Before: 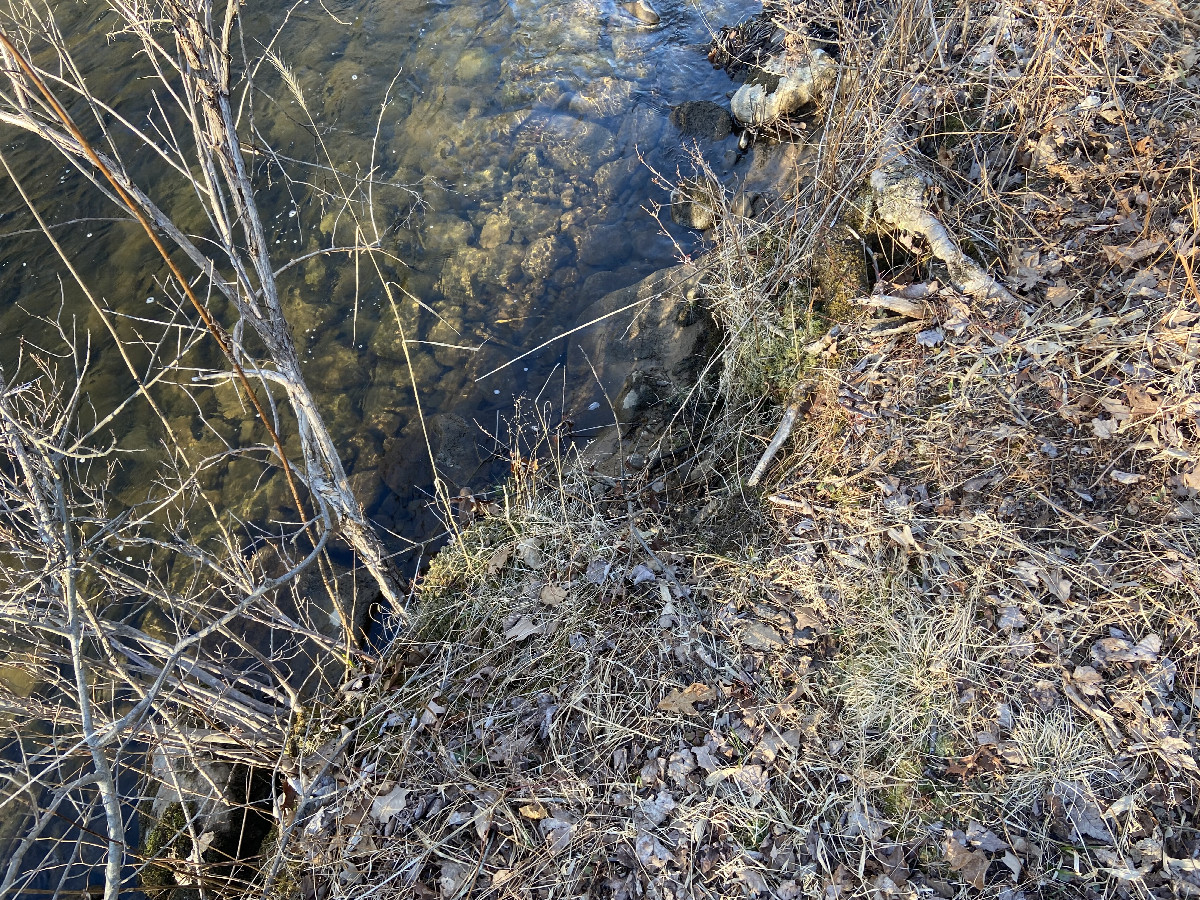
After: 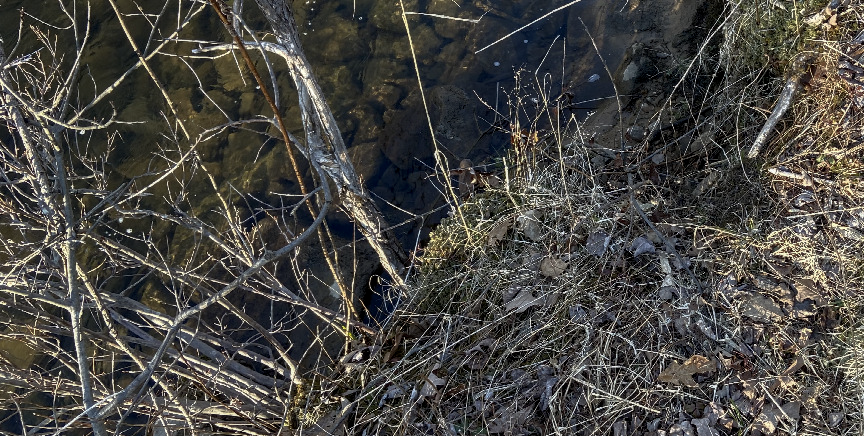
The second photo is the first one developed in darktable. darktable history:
crop: top 36.498%, right 27.964%, bottom 14.995%
base curve: curves: ch0 [(0, 0) (0.564, 0.291) (0.802, 0.731) (1, 1)]
local contrast: on, module defaults
